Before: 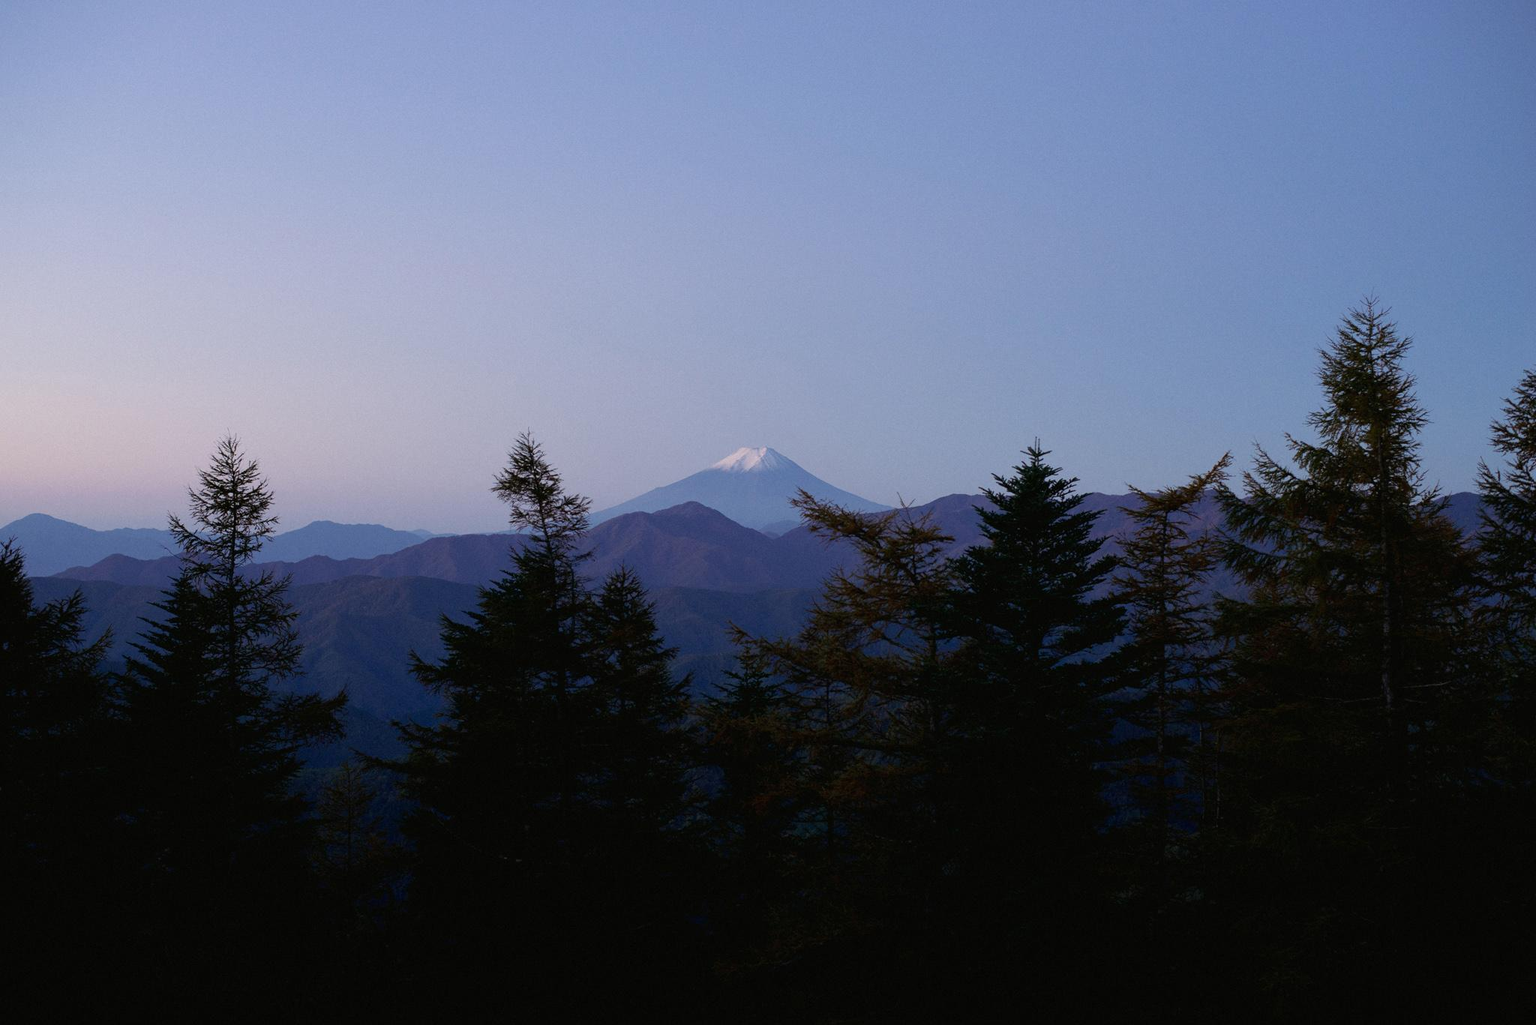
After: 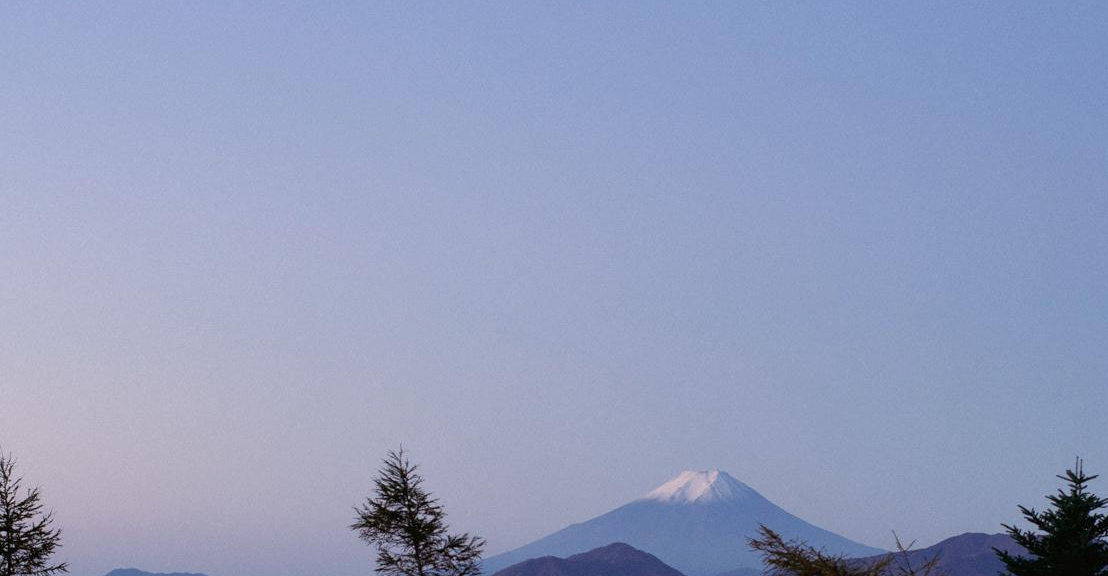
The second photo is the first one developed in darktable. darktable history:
crop: left 14.891%, top 9.264%, right 30.975%, bottom 48.549%
tone equalizer: edges refinement/feathering 500, mask exposure compensation -1.57 EV, preserve details no
